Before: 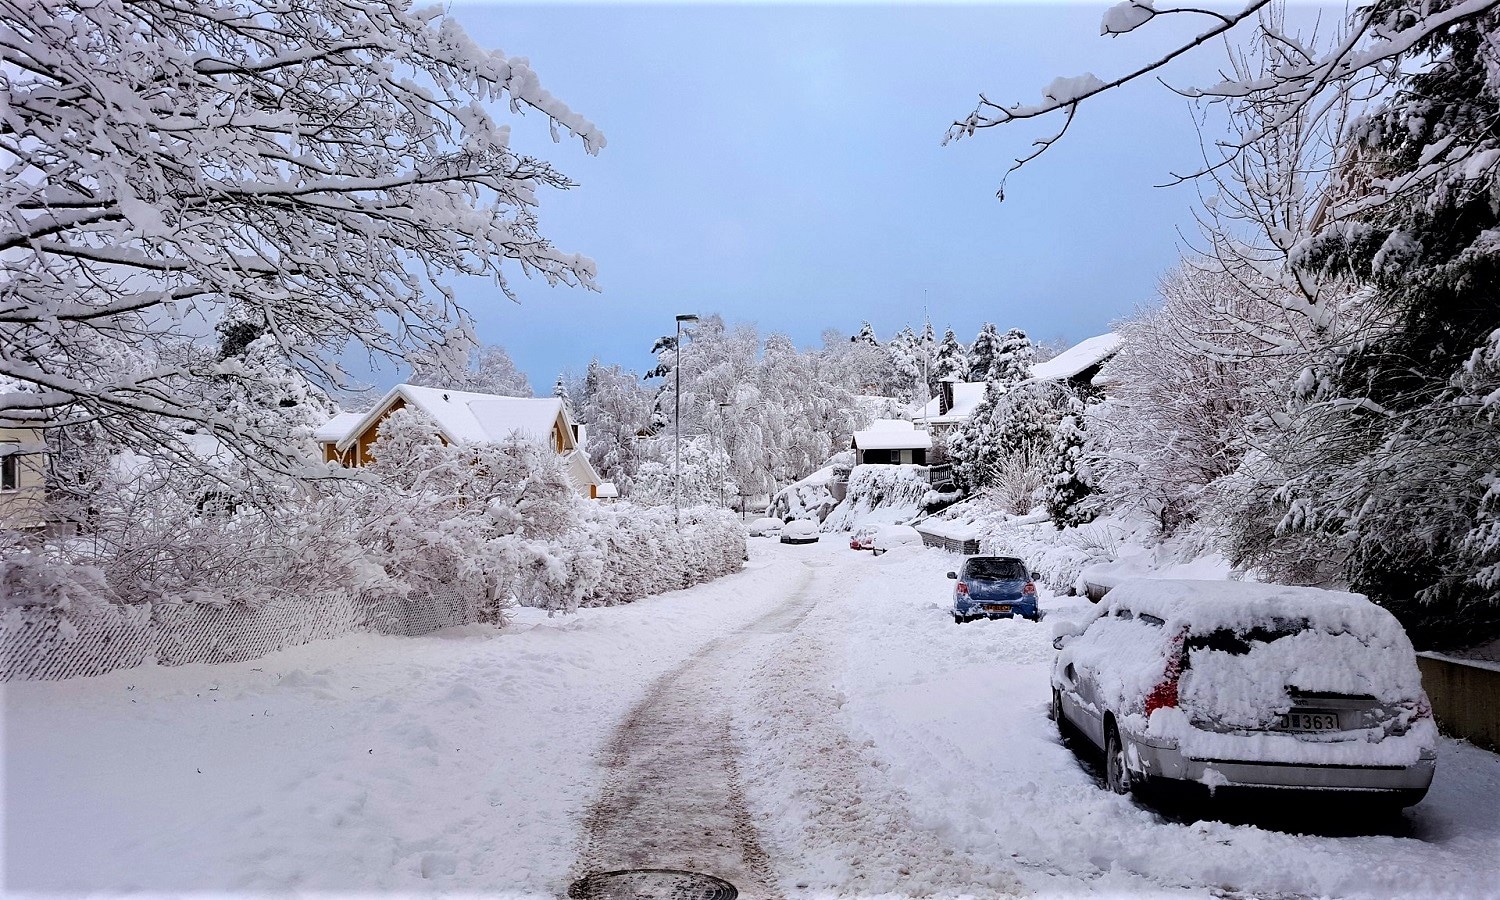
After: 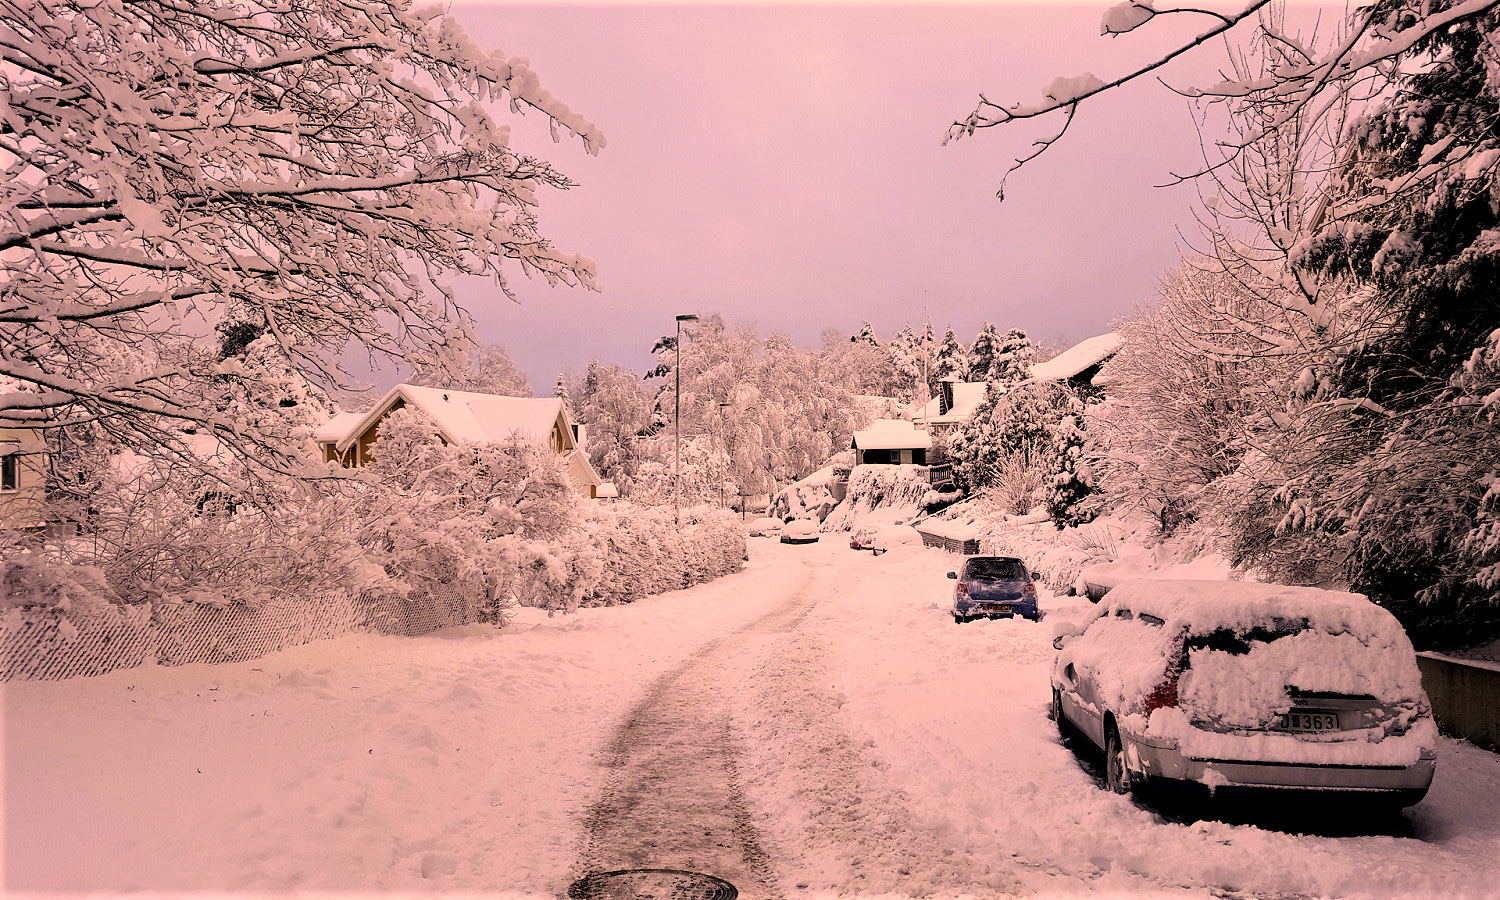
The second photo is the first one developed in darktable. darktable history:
color correction: highlights a* 40, highlights b* 40, saturation 0.69
white balance: emerald 1
